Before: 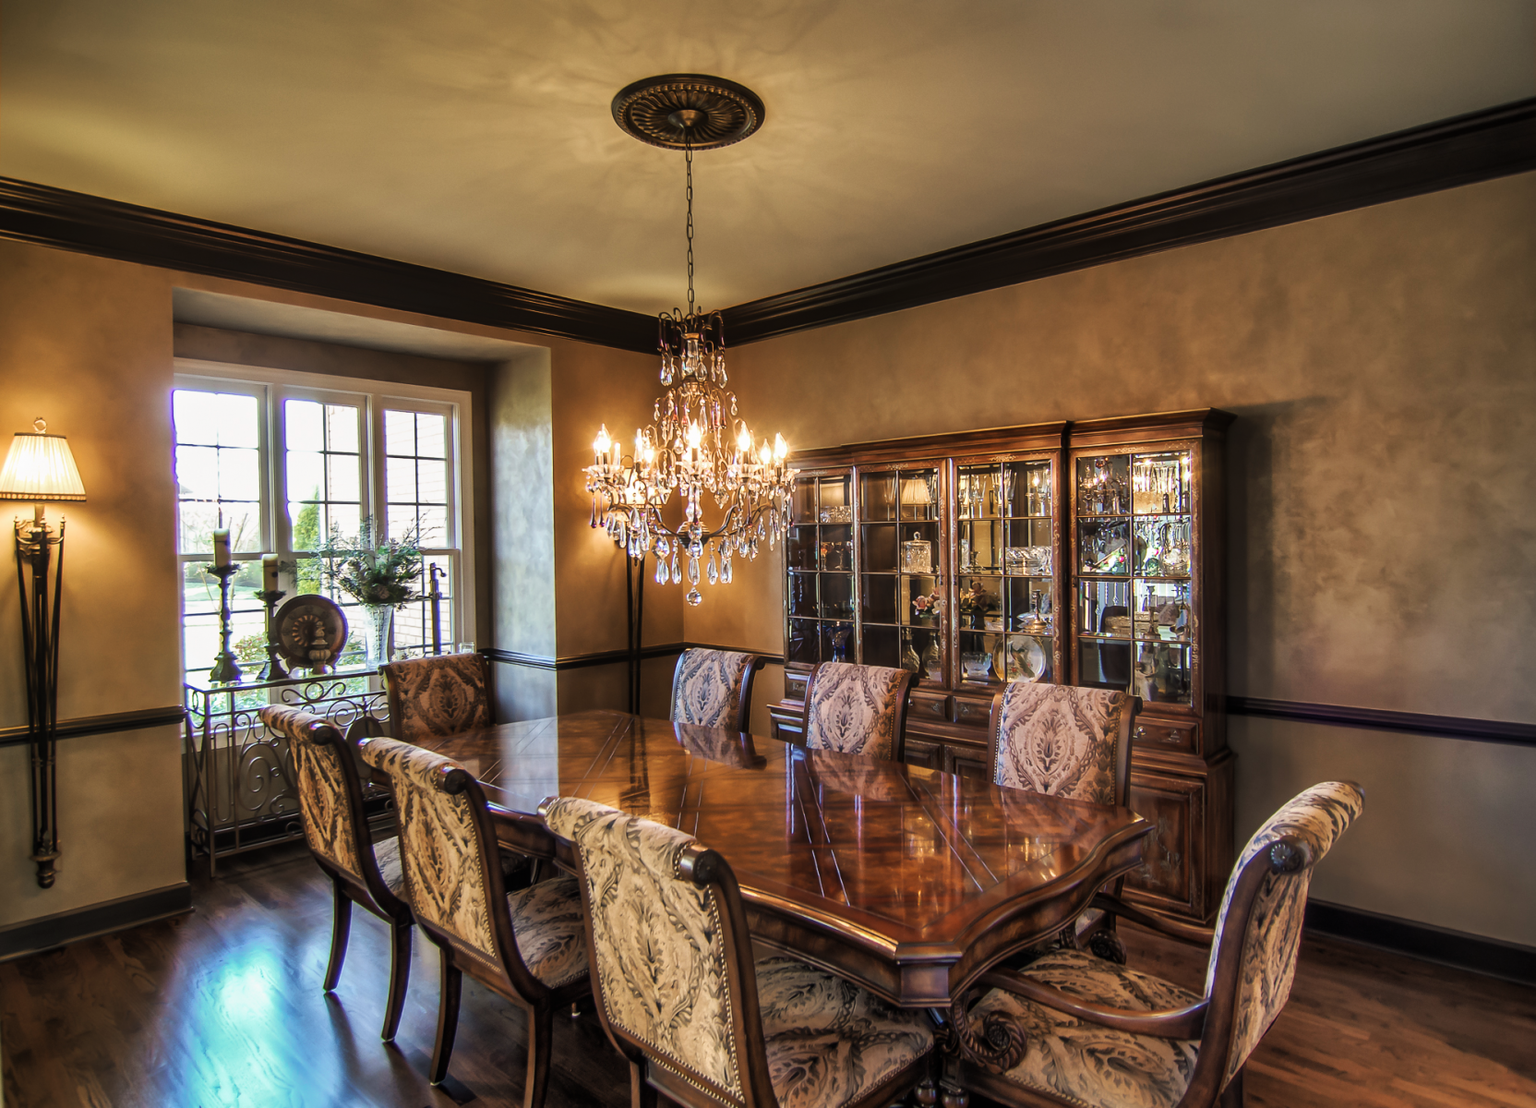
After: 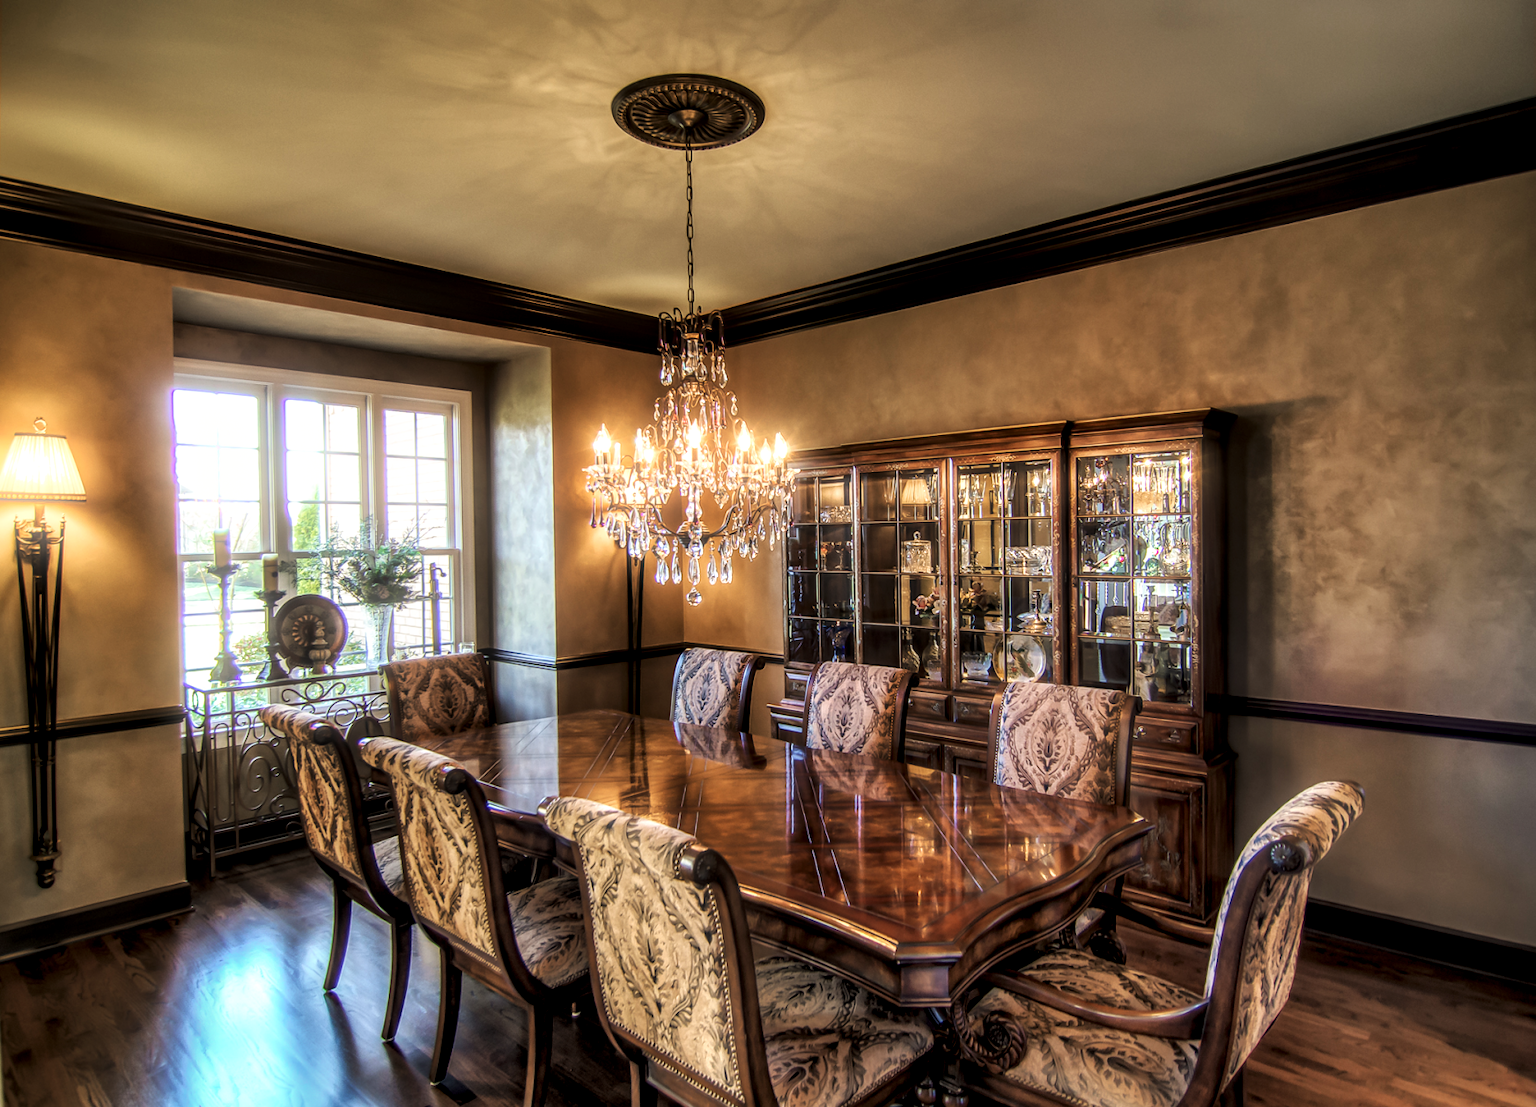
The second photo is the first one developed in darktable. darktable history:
local contrast: detail 144%
bloom: size 5%, threshold 95%, strength 15%
